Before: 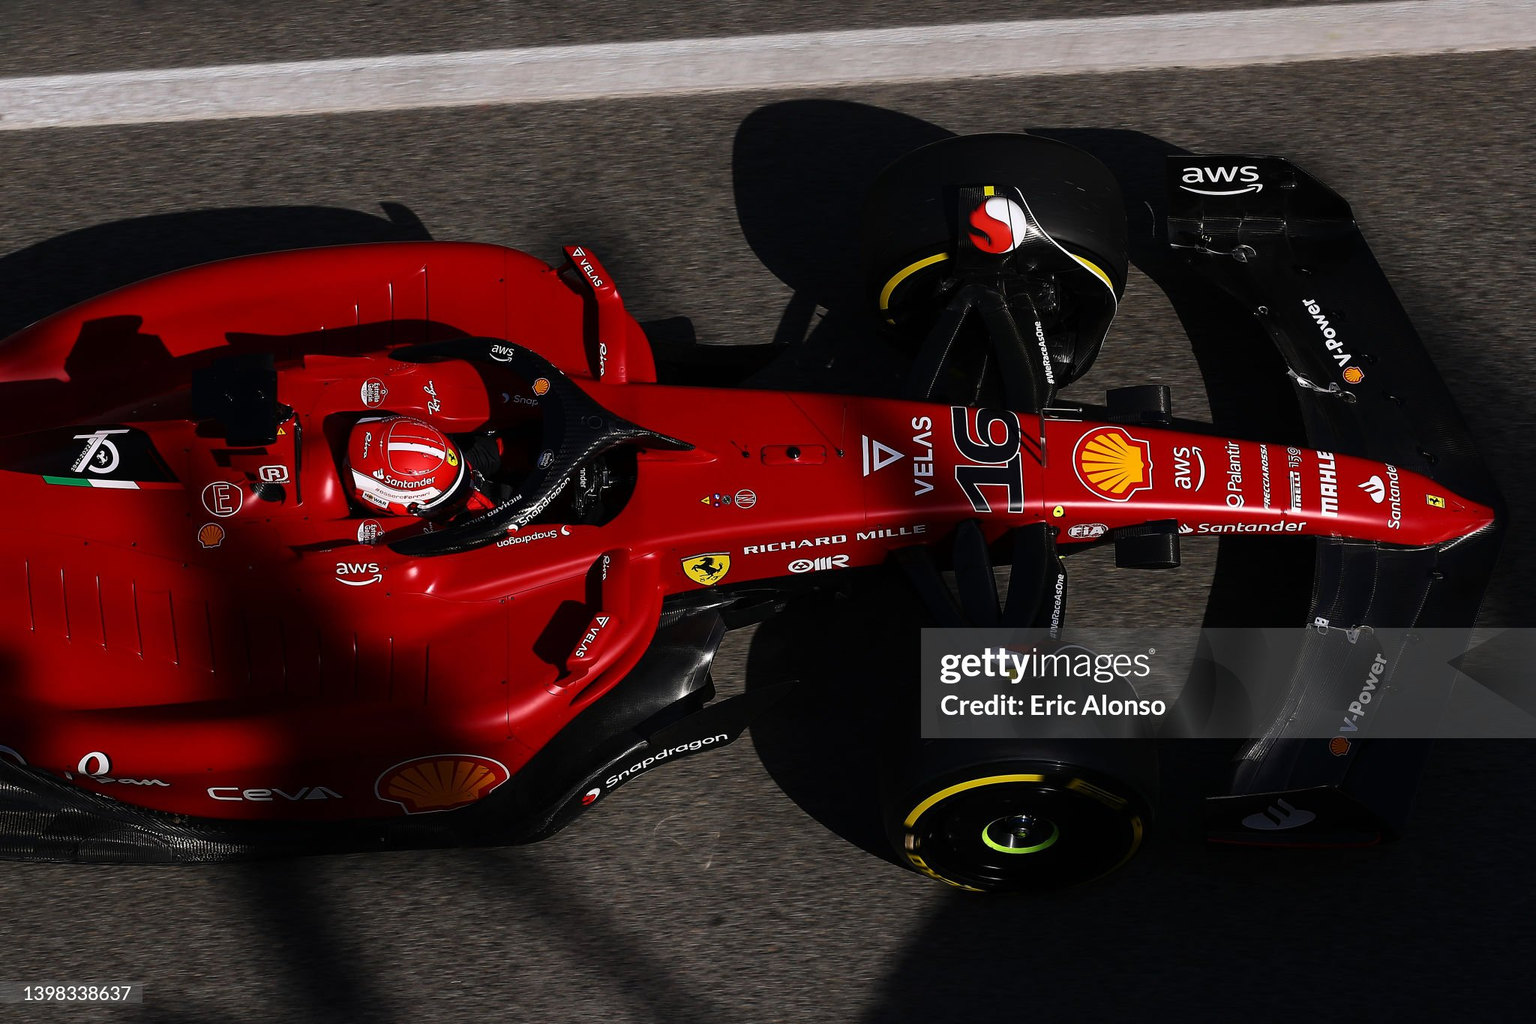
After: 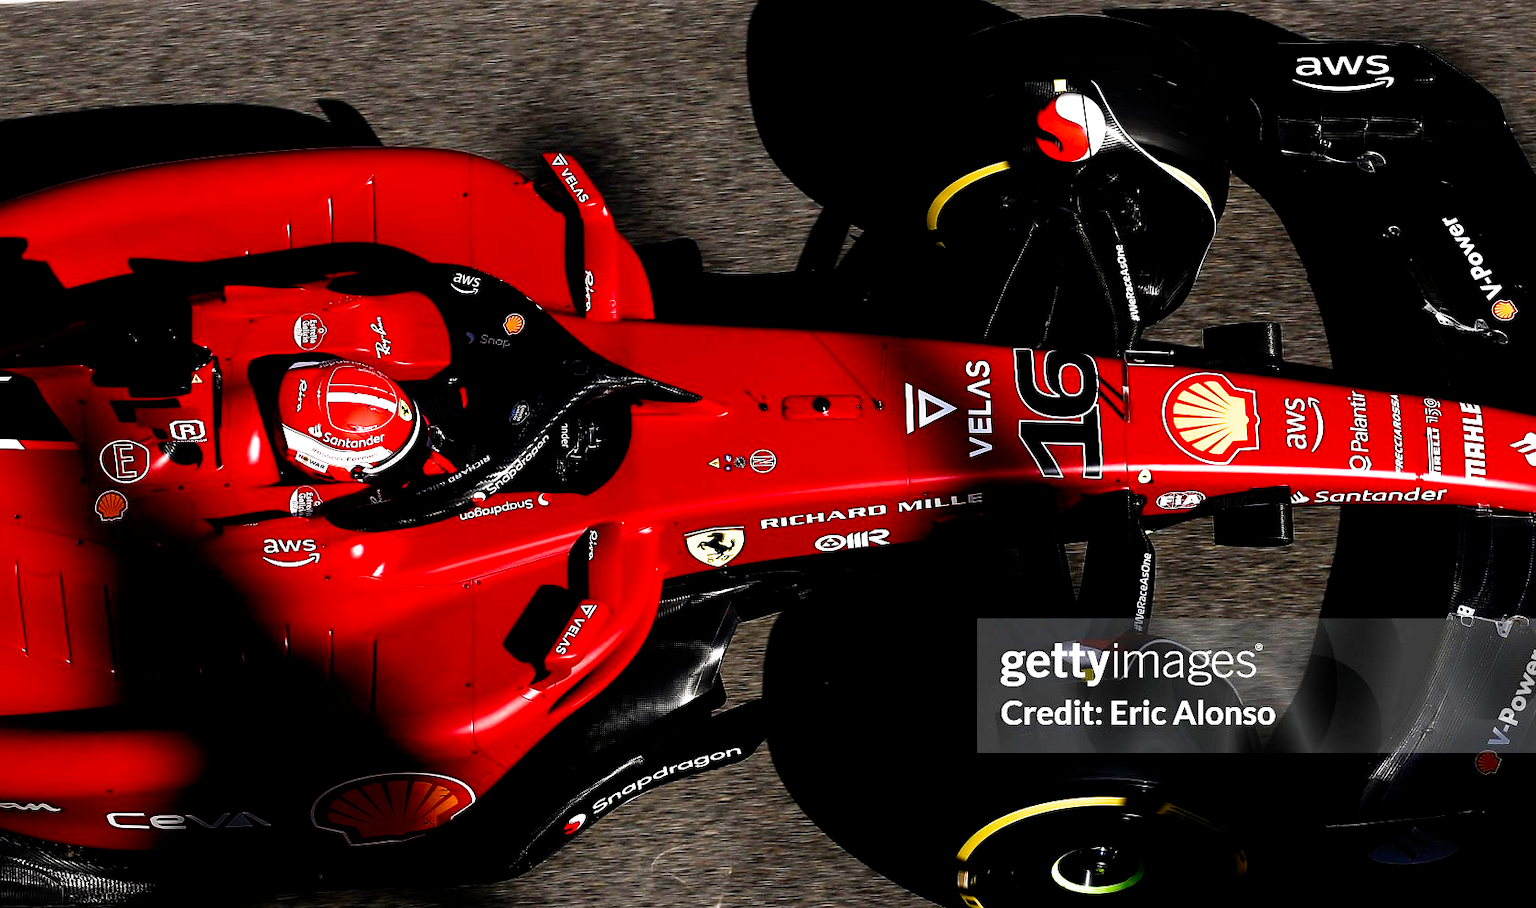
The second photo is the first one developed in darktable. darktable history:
filmic rgb: middle gray luminance 8.8%, black relative exposure -6.3 EV, white relative exposure 2.7 EV, threshold 6 EV, target black luminance 0%, hardness 4.74, latitude 73.47%, contrast 1.332, shadows ↔ highlights balance 10.13%, add noise in highlights 0, preserve chrominance no, color science v3 (2019), use custom middle-gray values true, iterations of high-quality reconstruction 0, contrast in highlights soft, enable highlight reconstruction true
crop: left 7.856%, top 11.836%, right 10.12%, bottom 15.387%
